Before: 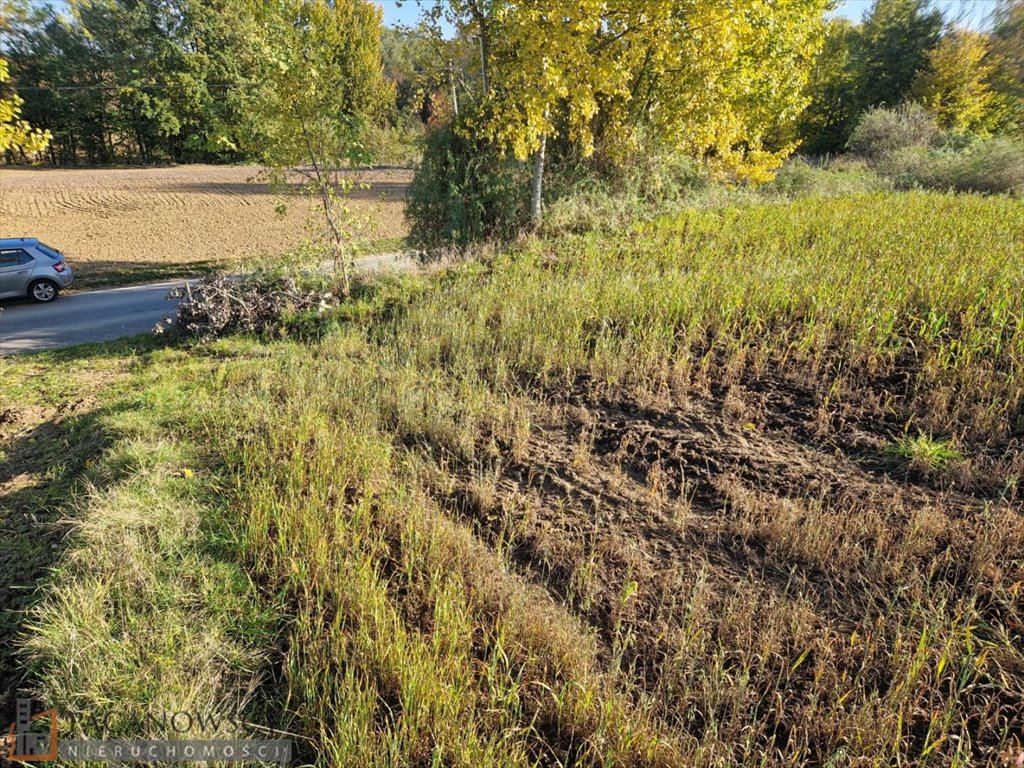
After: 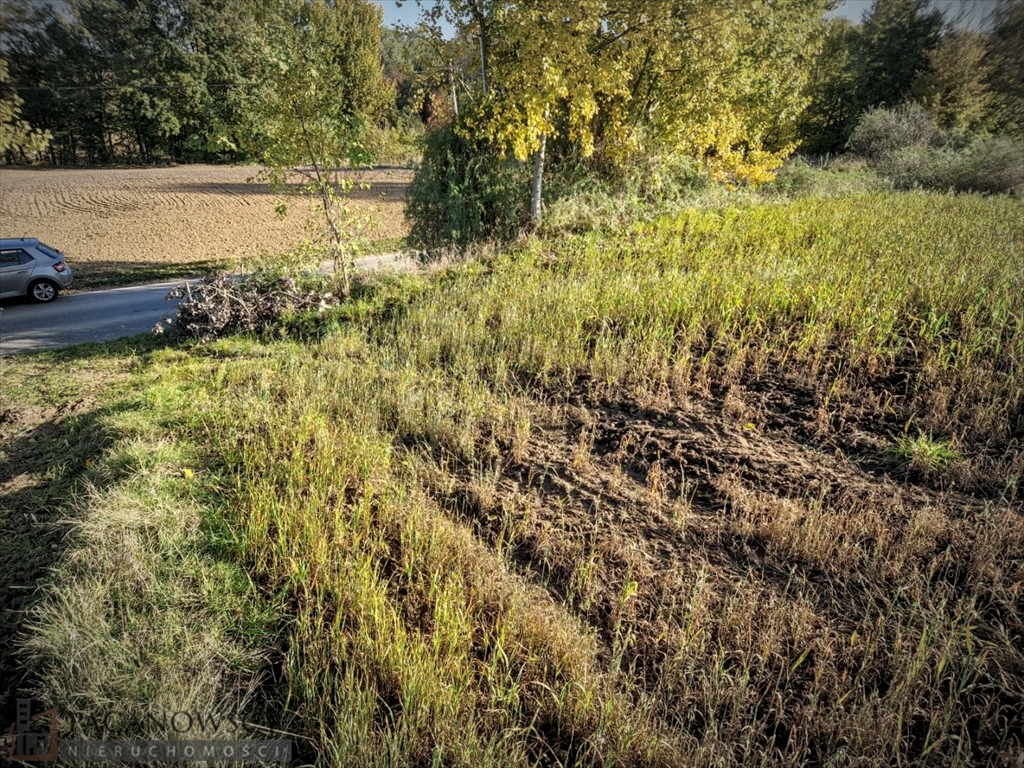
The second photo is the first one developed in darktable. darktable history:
local contrast: detail 130%
vignetting: fall-off start 67.5%, fall-off radius 67.23%, brightness -0.813, automatic ratio true
